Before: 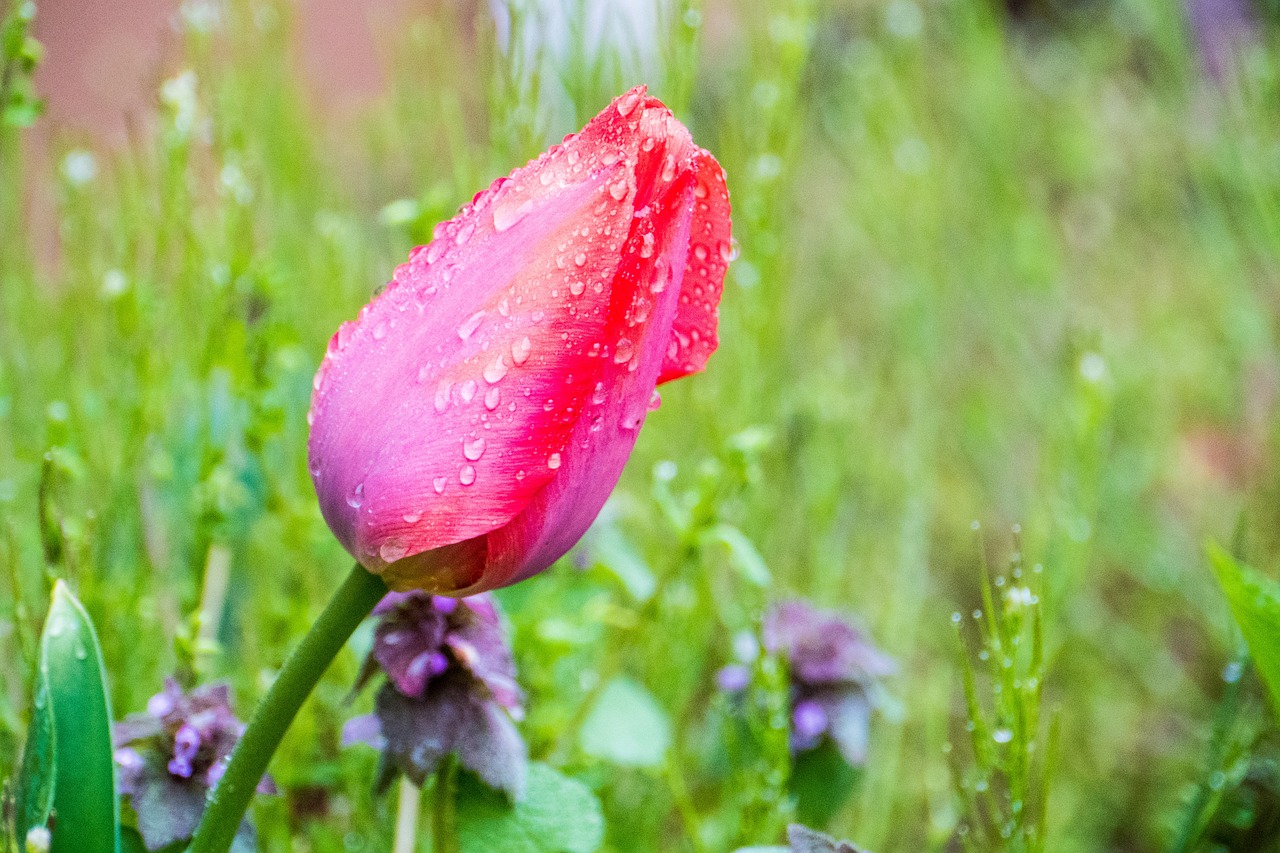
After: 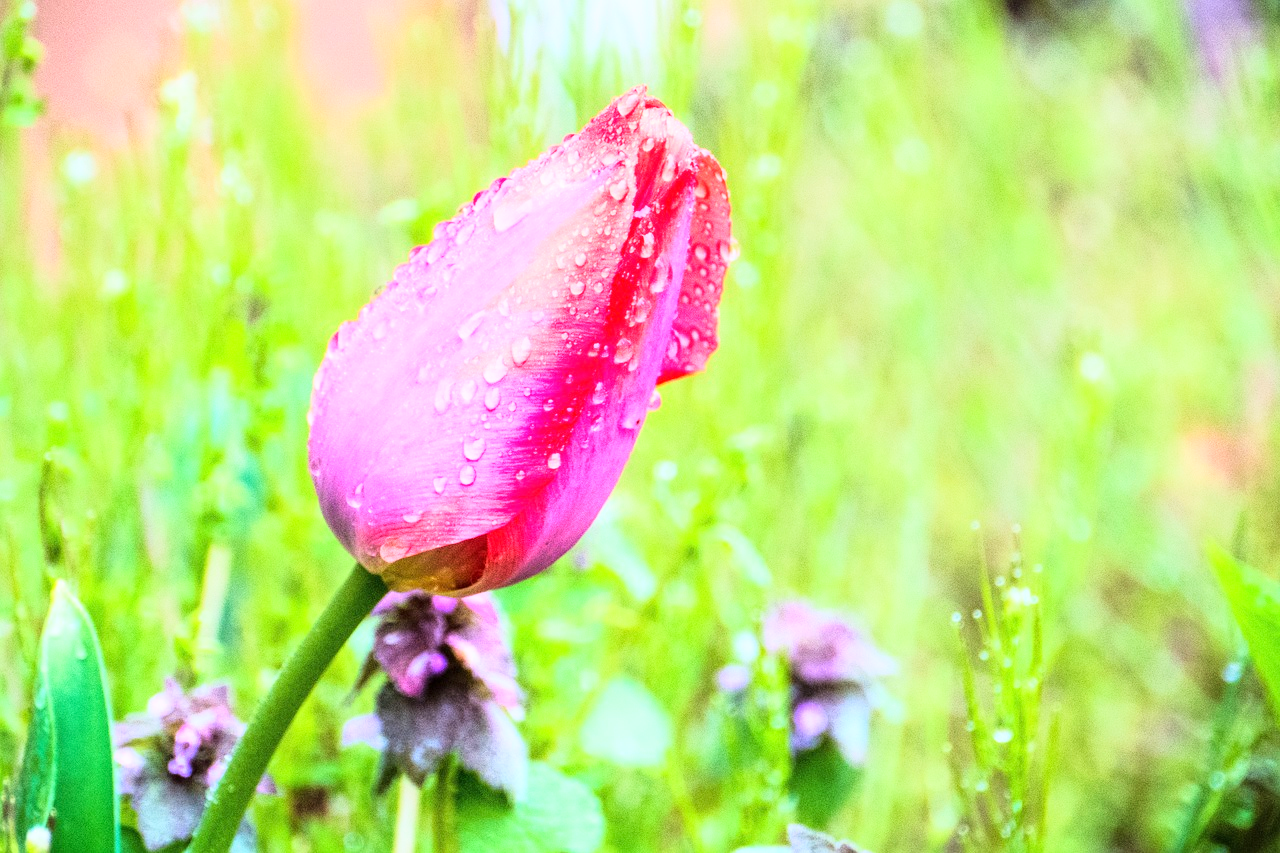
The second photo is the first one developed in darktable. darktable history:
base curve: curves: ch0 [(0, 0) (0.018, 0.026) (0.143, 0.37) (0.33, 0.731) (0.458, 0.853) (0.735, 0.965) (0.905, 0.986) (1, 1)]
tone equalizer: on, module defaults
